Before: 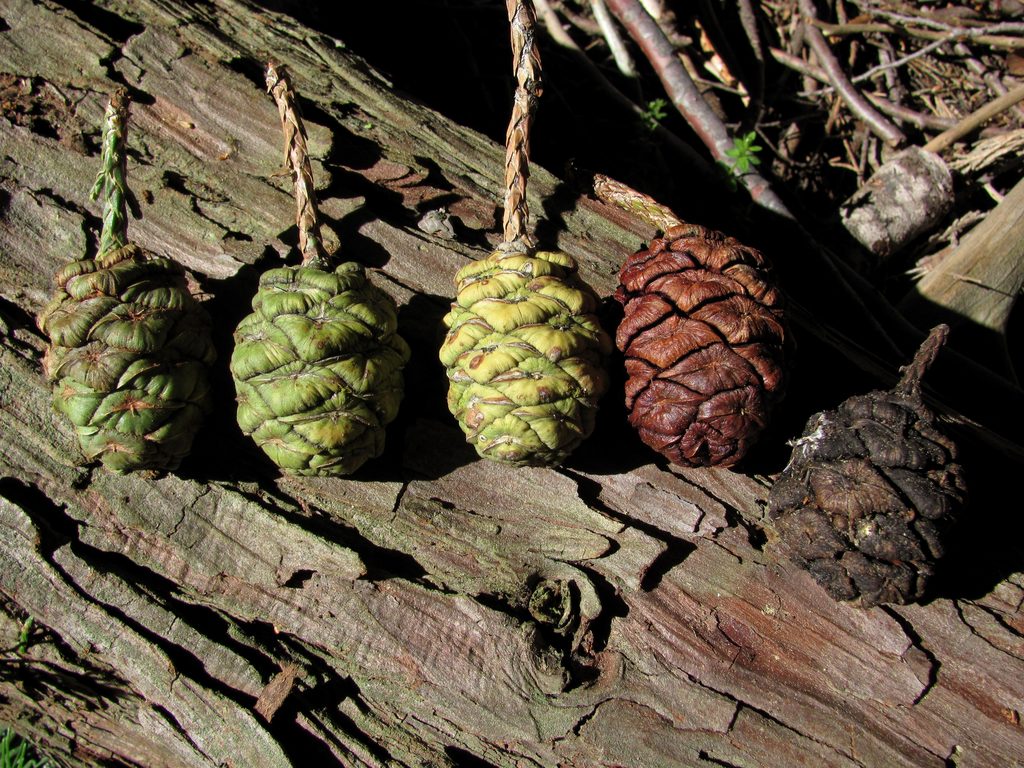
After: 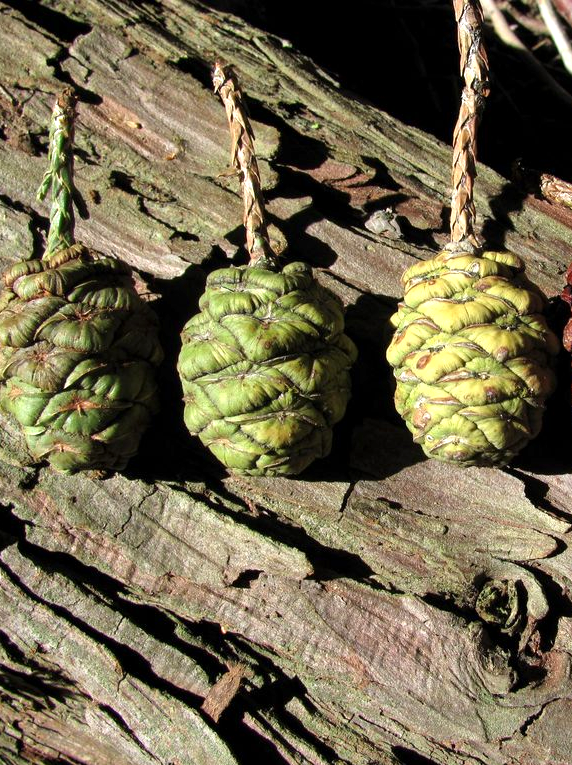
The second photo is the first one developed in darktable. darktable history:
exposure: exposure 0.477 EV, compensate highlight preservation false
crop: left 5.269%, right 38.578%
